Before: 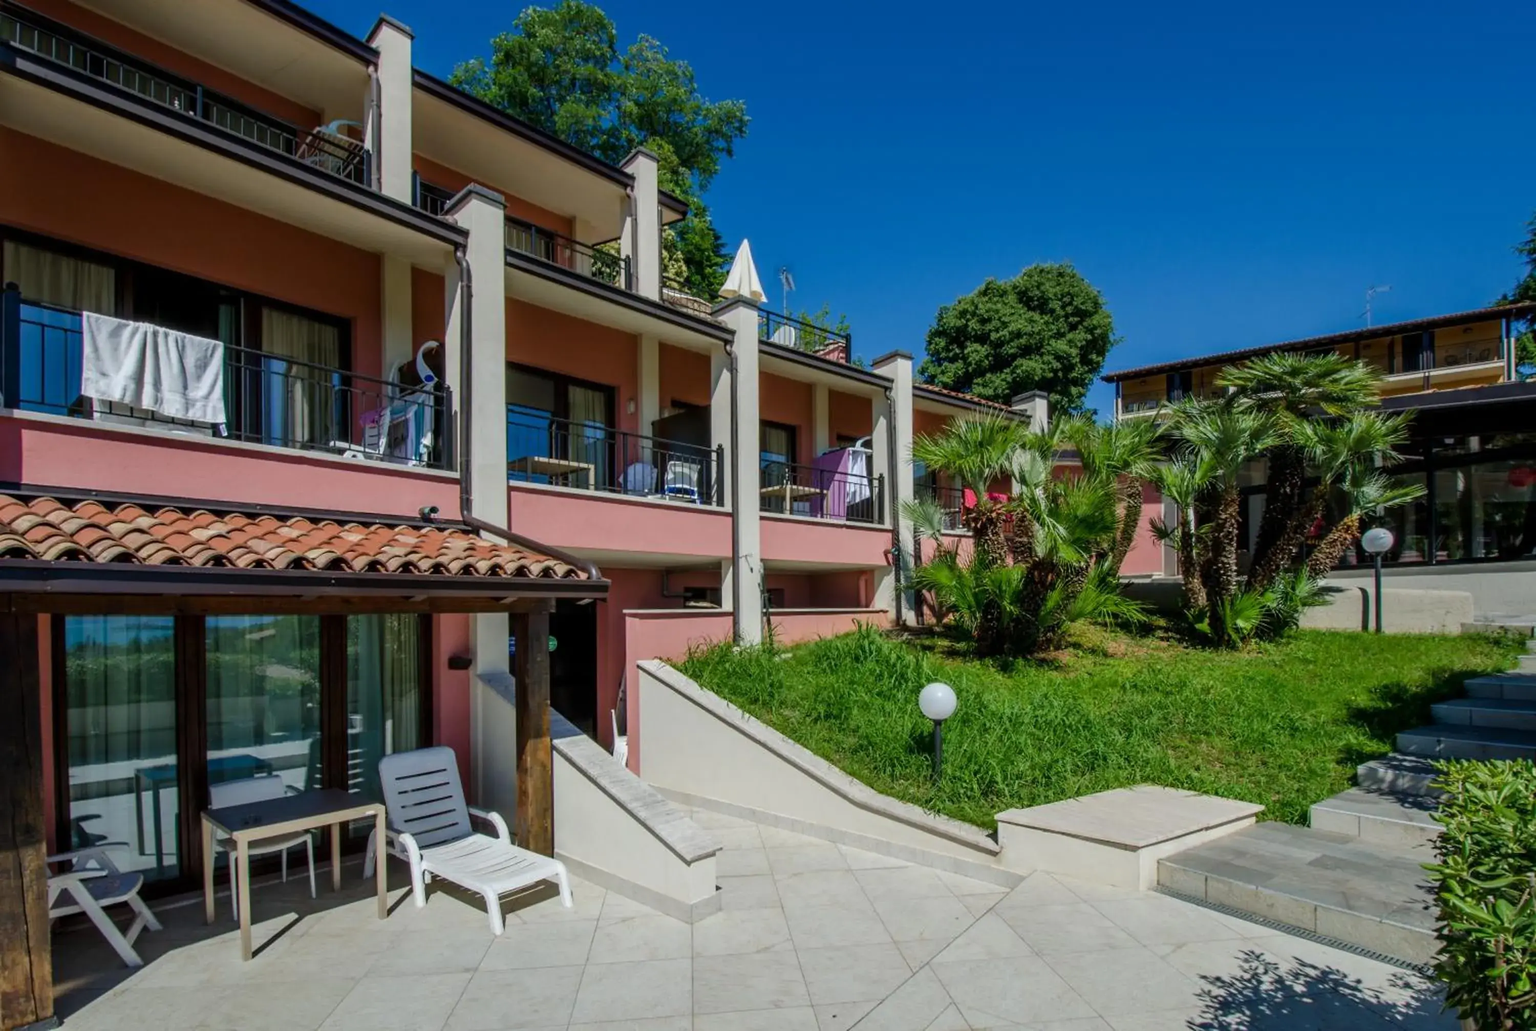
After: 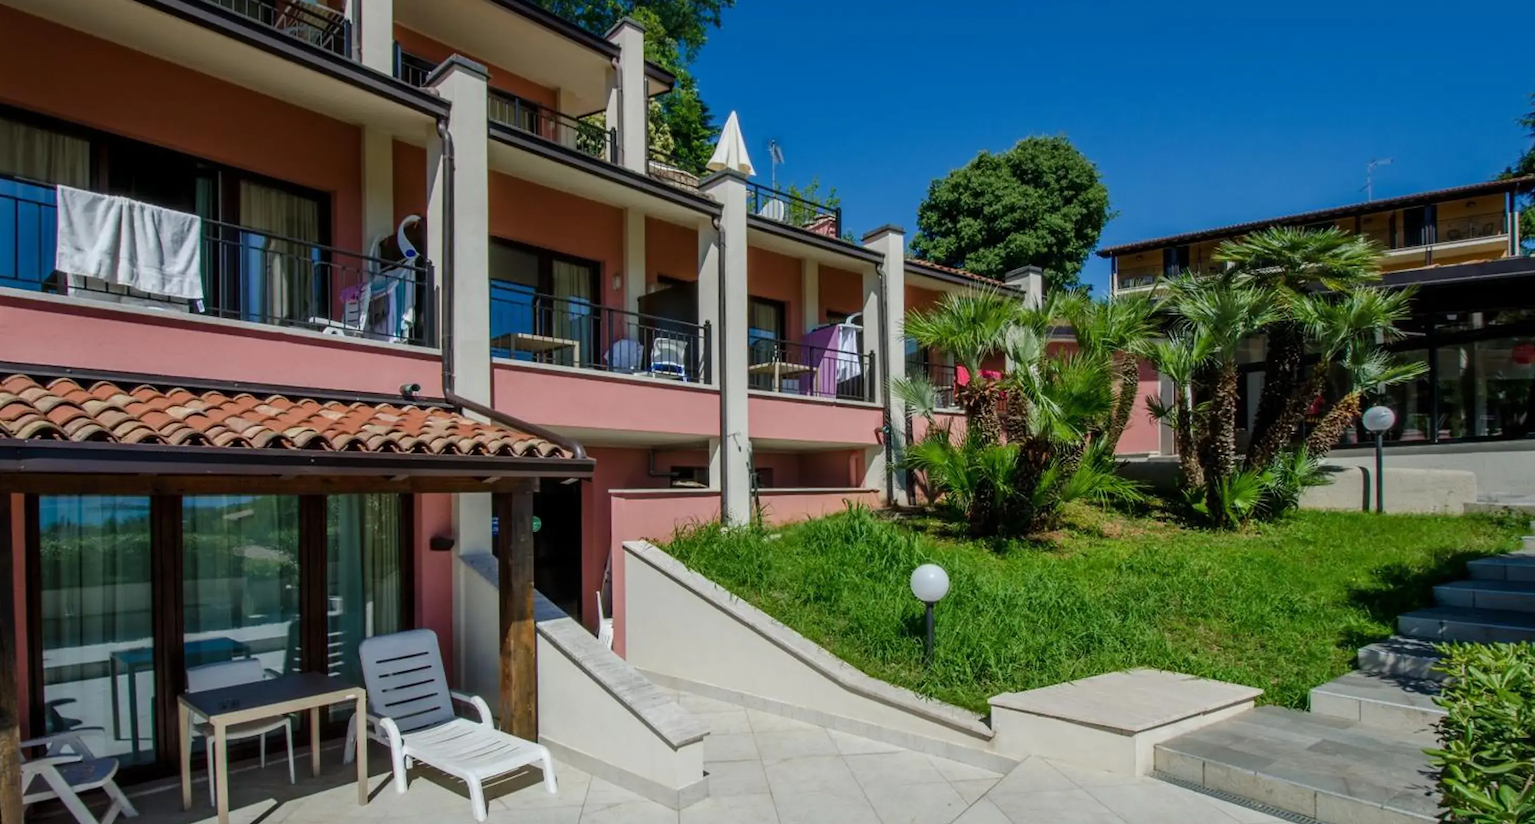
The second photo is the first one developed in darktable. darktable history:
crop and rotate: left 1.804%, top 12.696%, right 0.221%, bottom 8.944%
